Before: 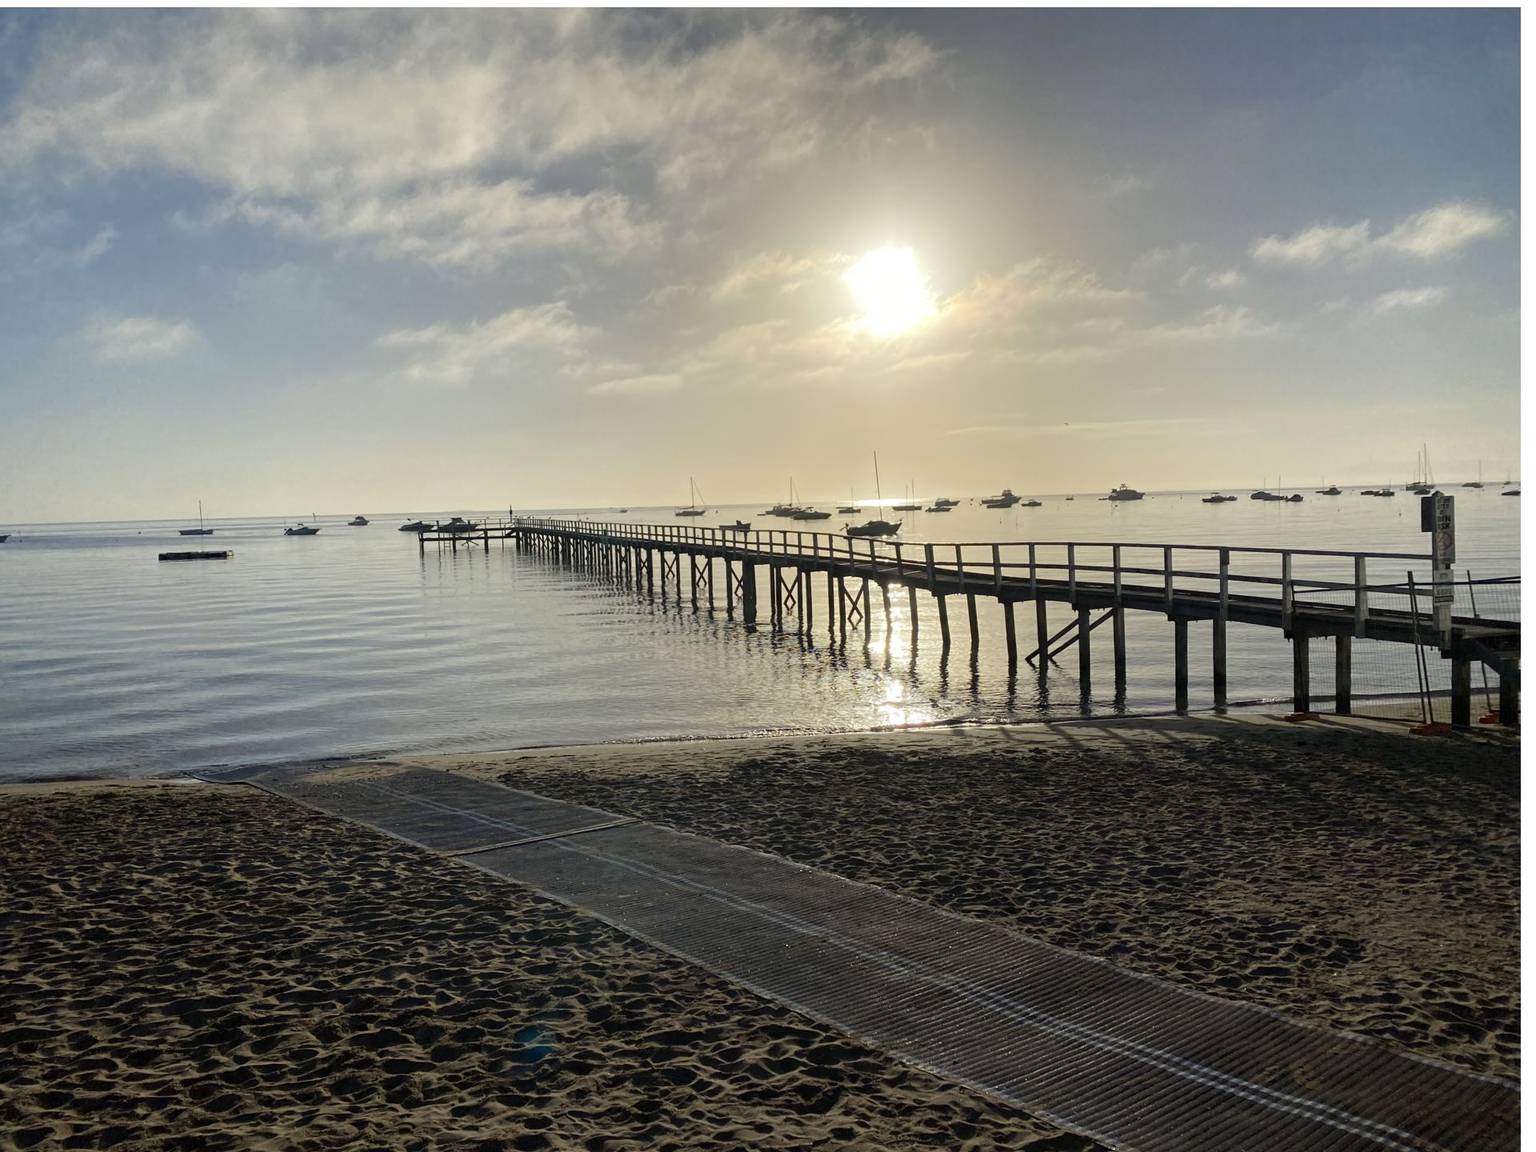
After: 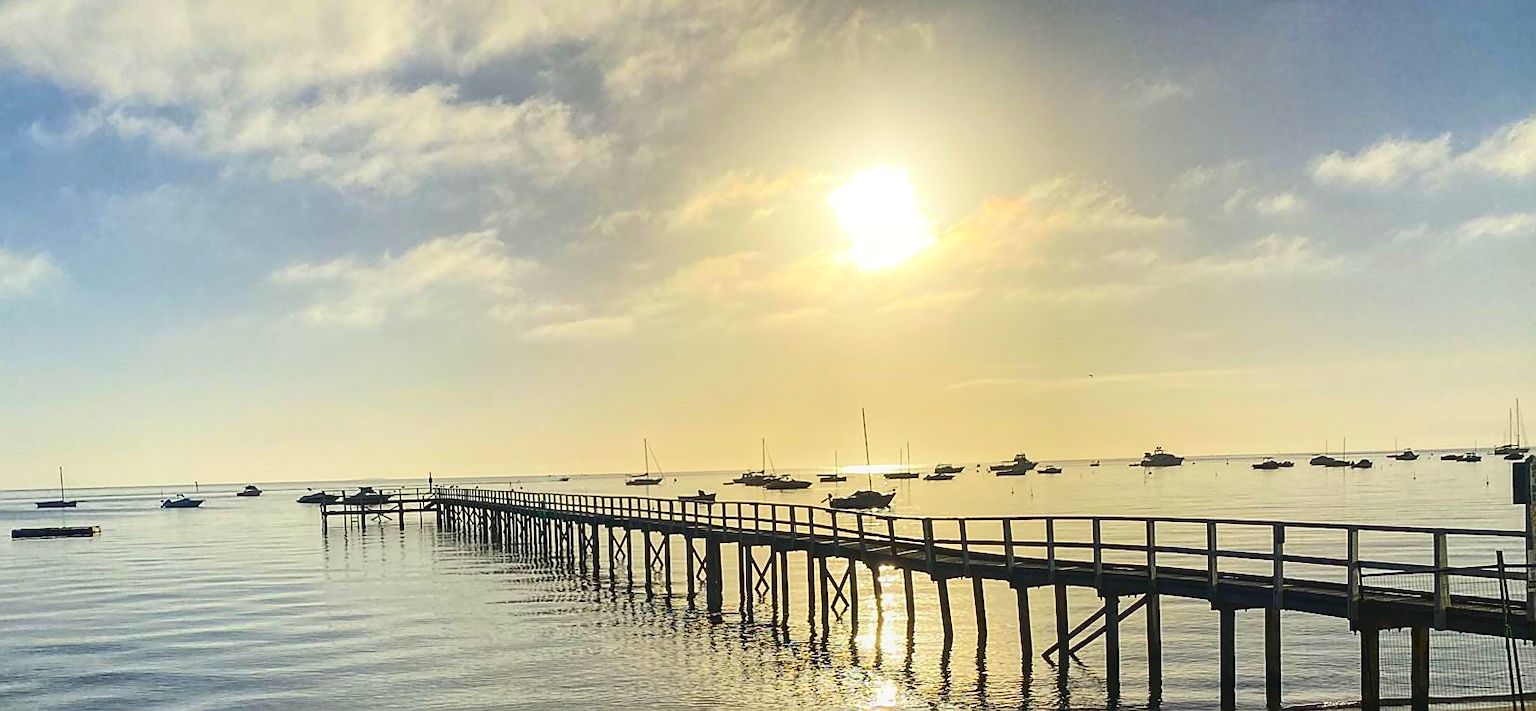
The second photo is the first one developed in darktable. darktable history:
sharpen: radius 1.36, amount 1.241, threshold 0.849
crop and rotate: left 9.689%, top 9.428%, right 6.184%, bottom 38.587%
contrast brightness saturation: contrast 0.269, brightness 0.015, saturation 0.857
local contrast: detail 110%
